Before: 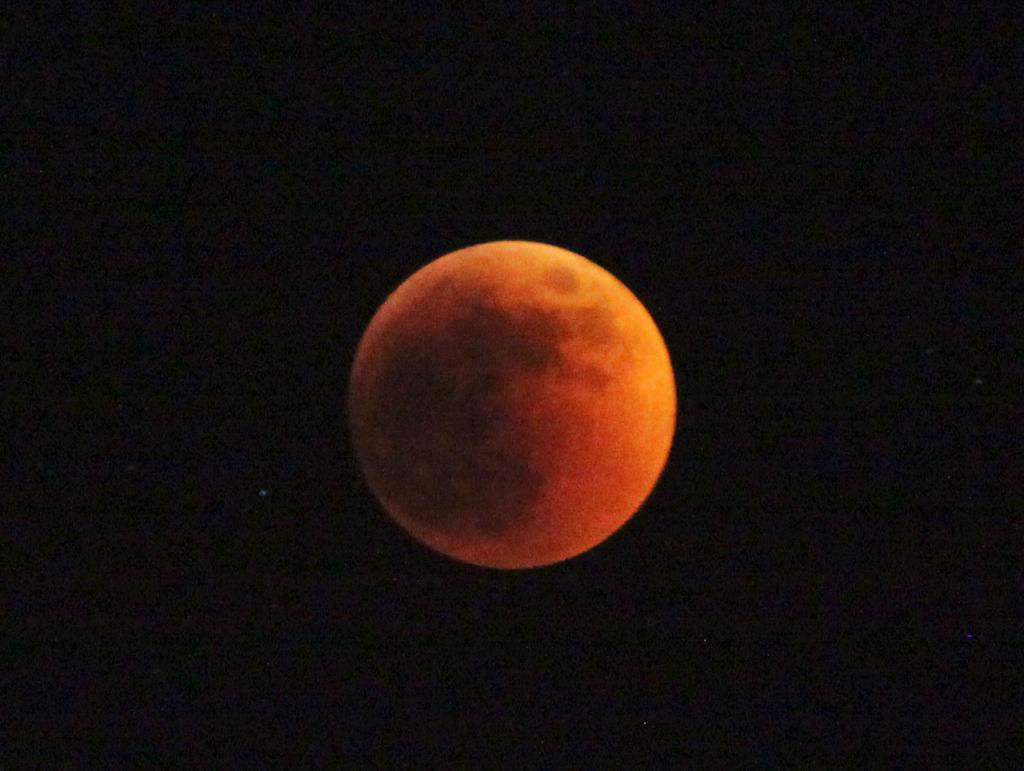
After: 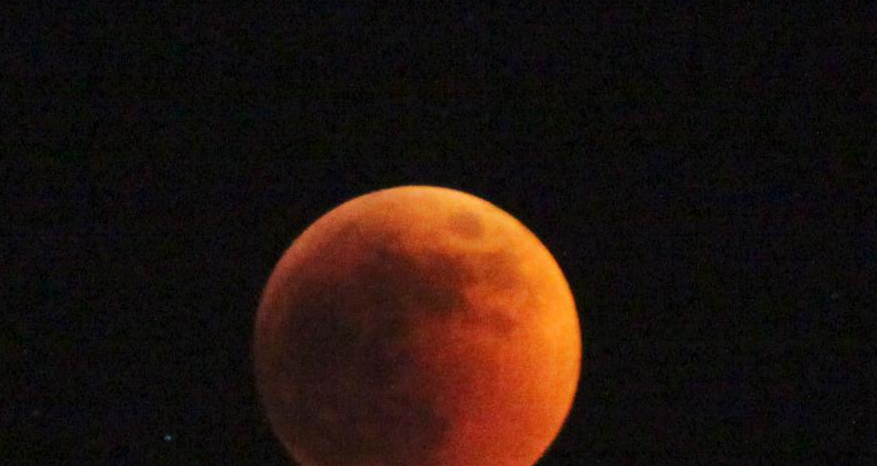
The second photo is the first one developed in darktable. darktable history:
tone equalizer: on, module defaults
crop and rotate: left 9.345%, top 7.22%, right 4.982%, bottom 32.331%
